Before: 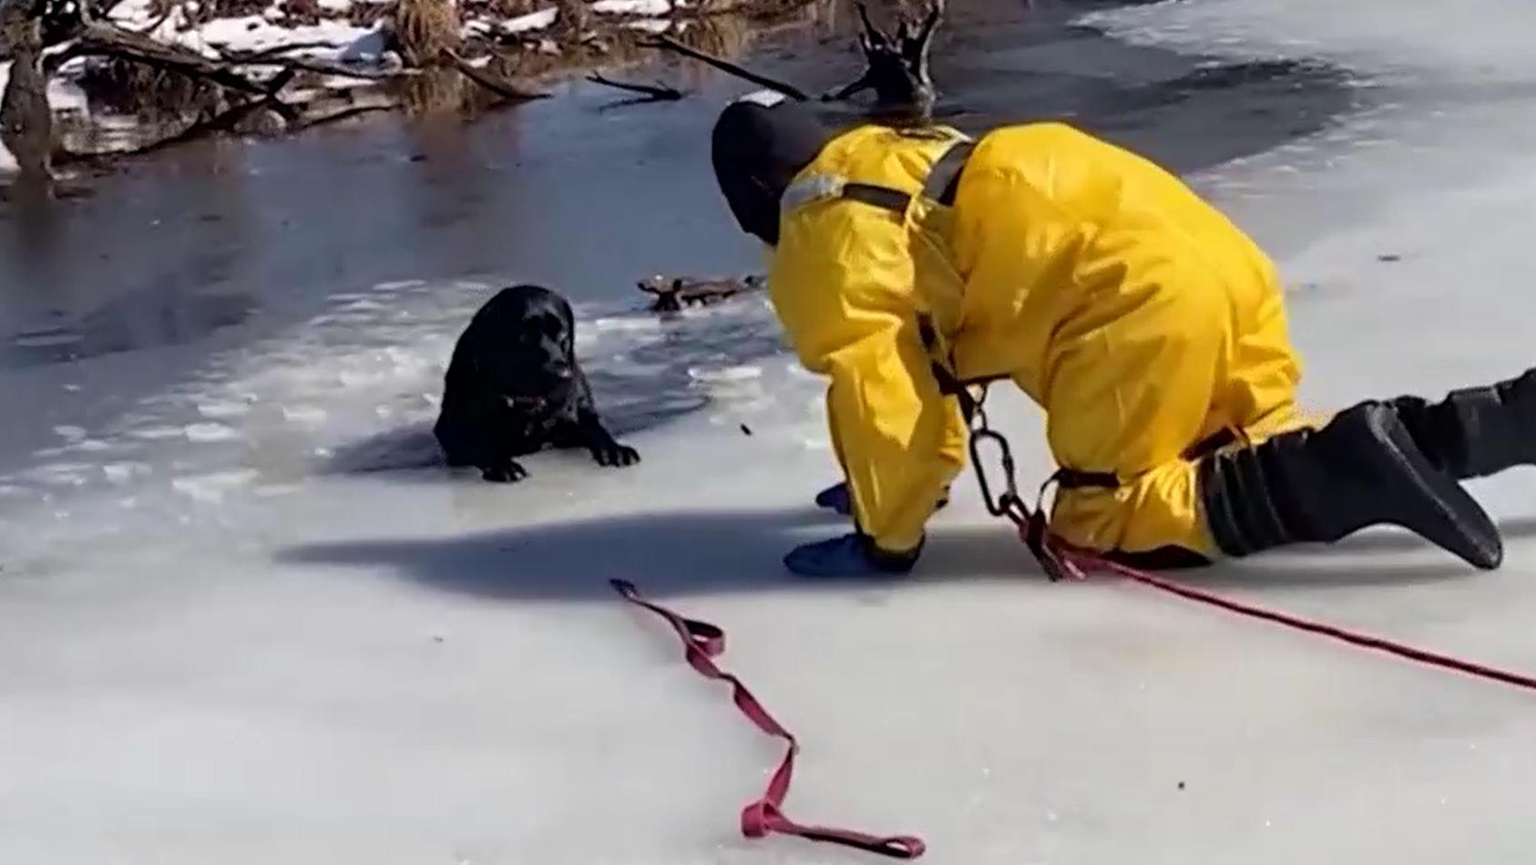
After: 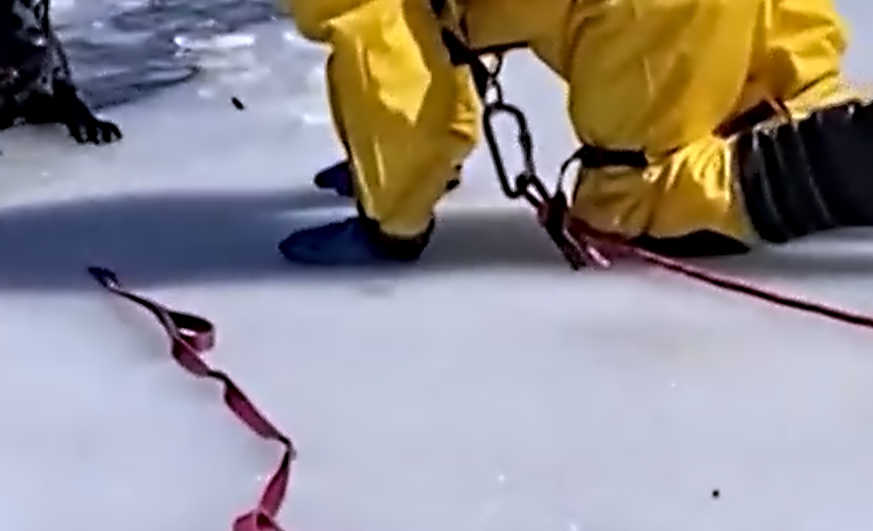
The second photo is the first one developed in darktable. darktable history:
contrast equalizer: octaves 7, y [[0.5, 0.542, 0.583, 0.625, 0.667, 0.708], [0.5 ×6], [0.5 ×6], [0, 0.033, 0.067, 0.1, 0.133, 0.167], [0, 0.05, 0.1, 0.15, 0.2, 0.25]]
crop: left 34.479%, top 38.822%, right 13.718%, bottom 5.172%
white balance: red 0.967, blue 1.119, emerald 0.756
